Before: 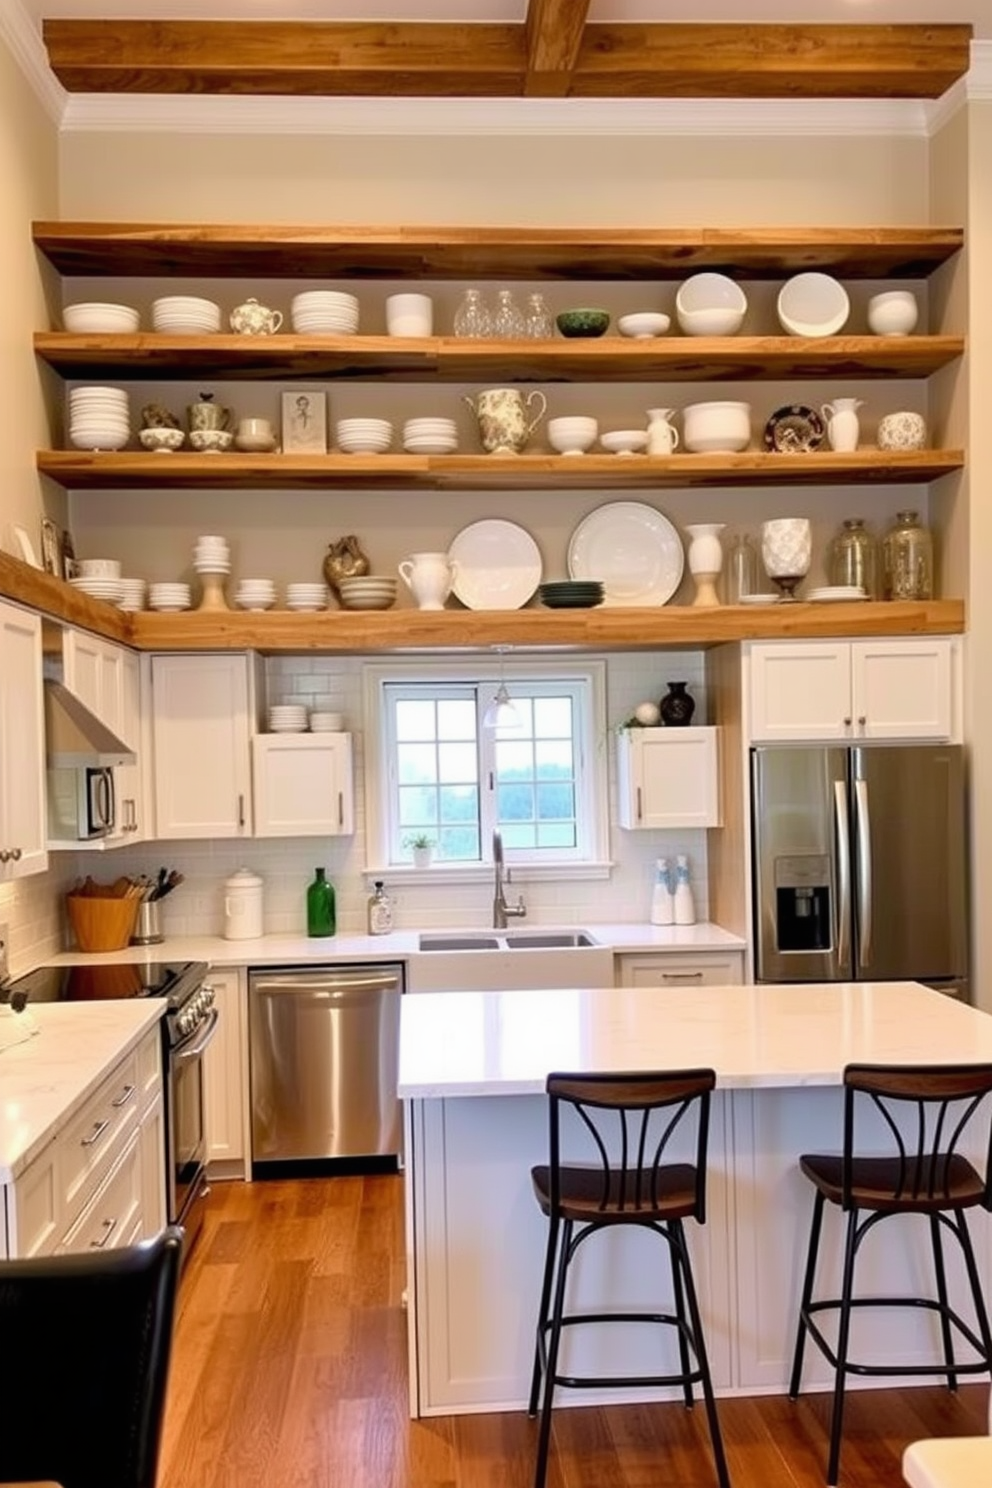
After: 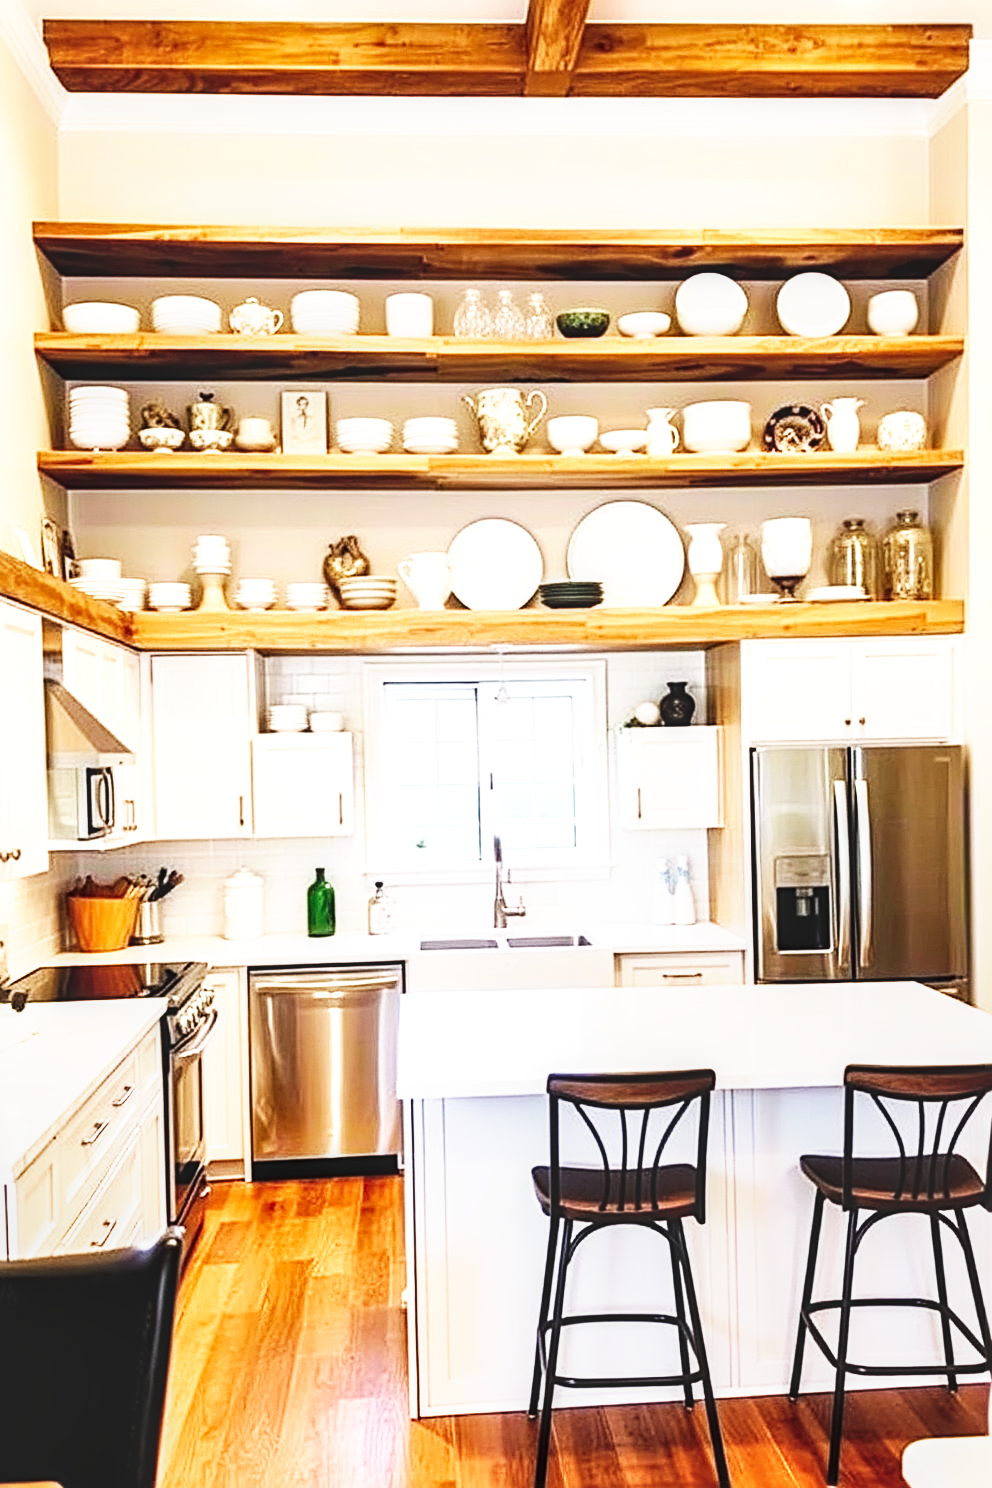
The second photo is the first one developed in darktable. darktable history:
shadows and highlights: shadows 31.24, highlights 1.84, soften with gaussian
exposure: black level correction -0.016, compensate exposure bias true, compensate highlight preservation false
tone equalizer: -8 EV -0.719 EV, -7 EV -0.693 EV, -6 EV -0.601 EV, -5 EV -0.367 EV, -3 EV 0.375 EV, -2 EV 0.6 EV, -1 EV 0.7 EV, +0 EV 0.78 EV, edges refinement/feathering 500, mask exposure compensation -1.57 EV, preserve details no
base curve: curves: ch0 [(0, 0) (0.007, 0.004) (0.027, 0.03) (0.046, 0.07) (0.207, 0.54) (0.442, 0.872) (0.673, 0.972) (1, 1)], preserve colors none
local contrast: on, module defaults
sharpen: radius 2.771
